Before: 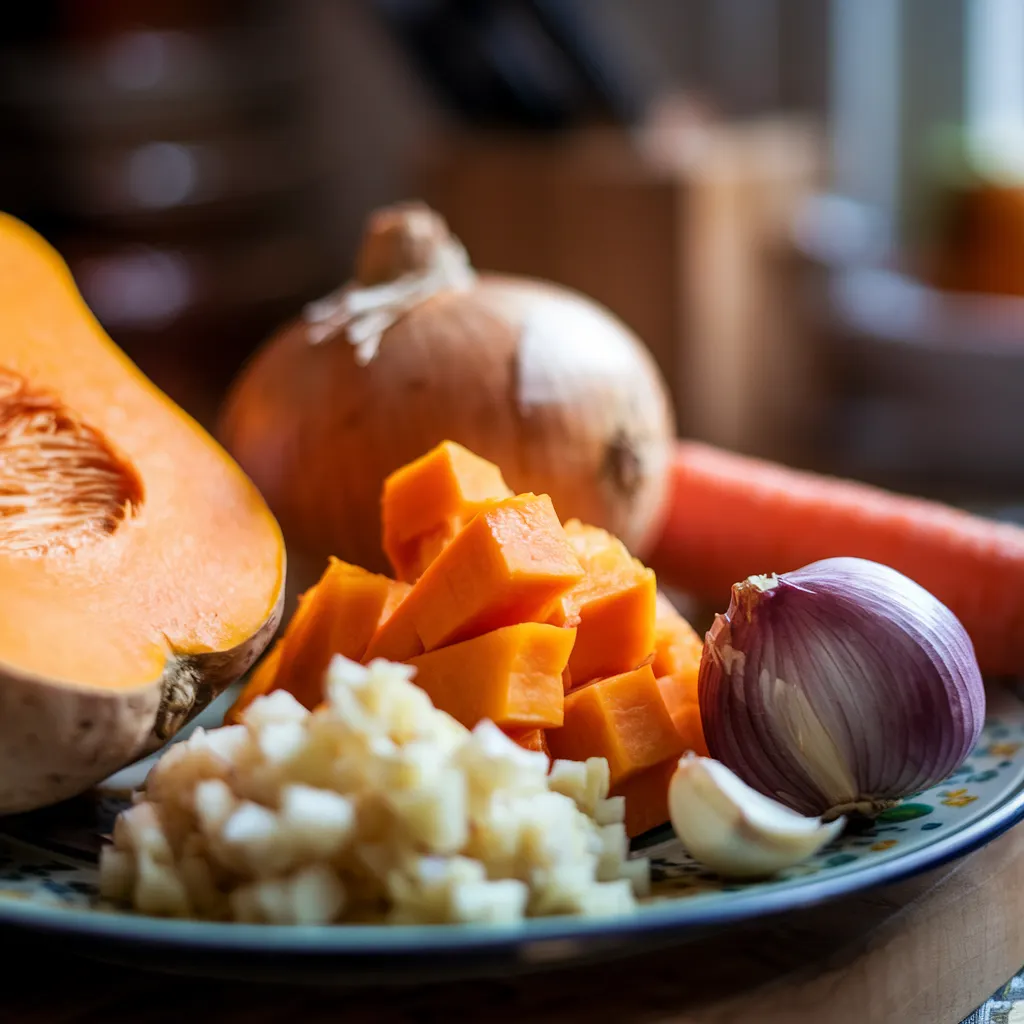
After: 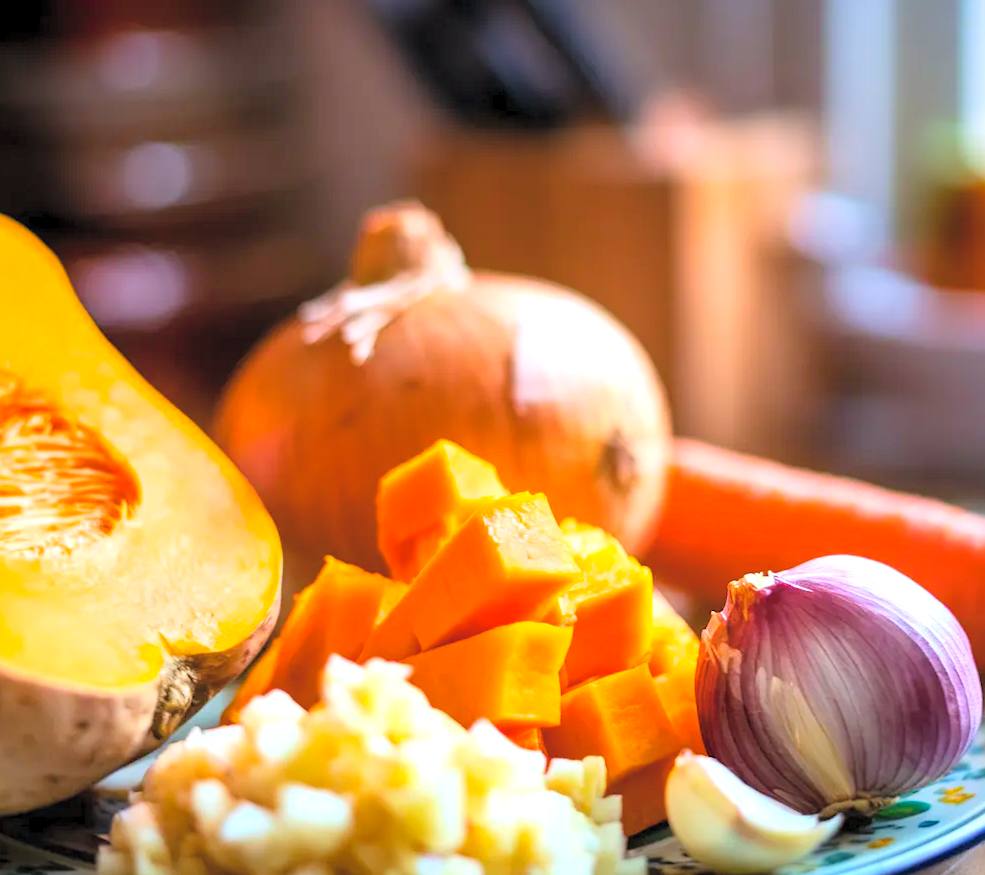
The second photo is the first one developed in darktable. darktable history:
graduated density: density 0.38 EV, hardness 21%, rotation -6.11°, saturation 32%
exposure: exposure 0.722 EV, compensate highlight preservation false
contrast brightness saturation: contrast 0.1, brightness 0.3, saturation 0.14
crop and rotate: angle 0.2°, left 0.275%, right 3.127%, bottom 14.18%
color balance rgb: perceptual saturation grading › global saturation 25%, global vibrance 20%
